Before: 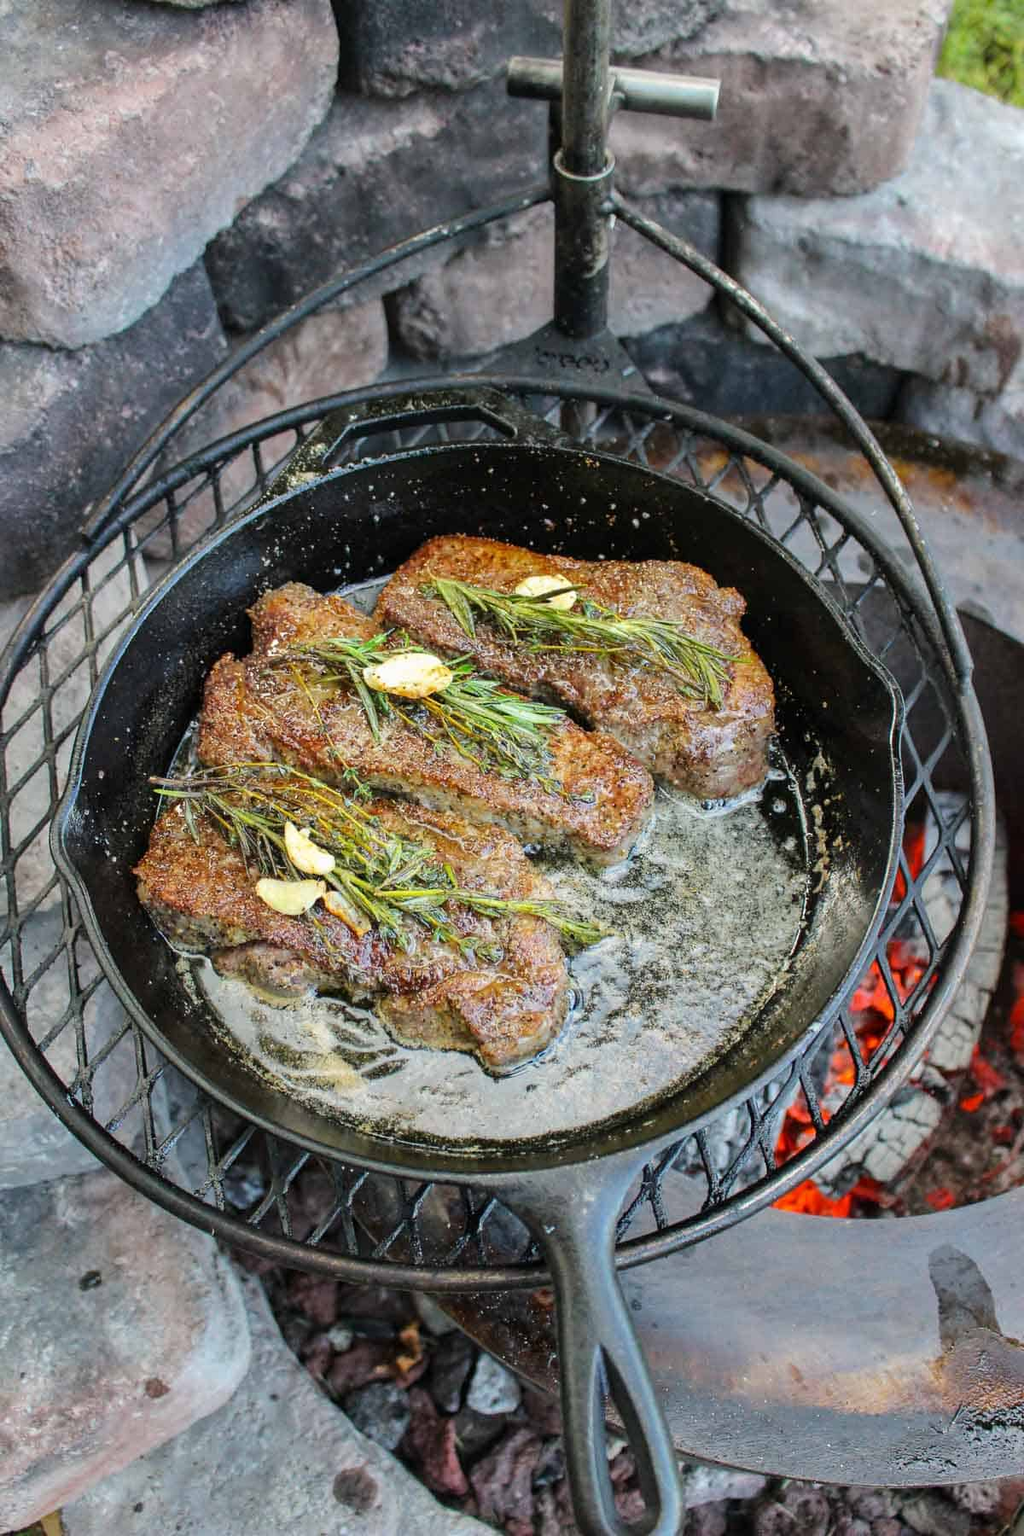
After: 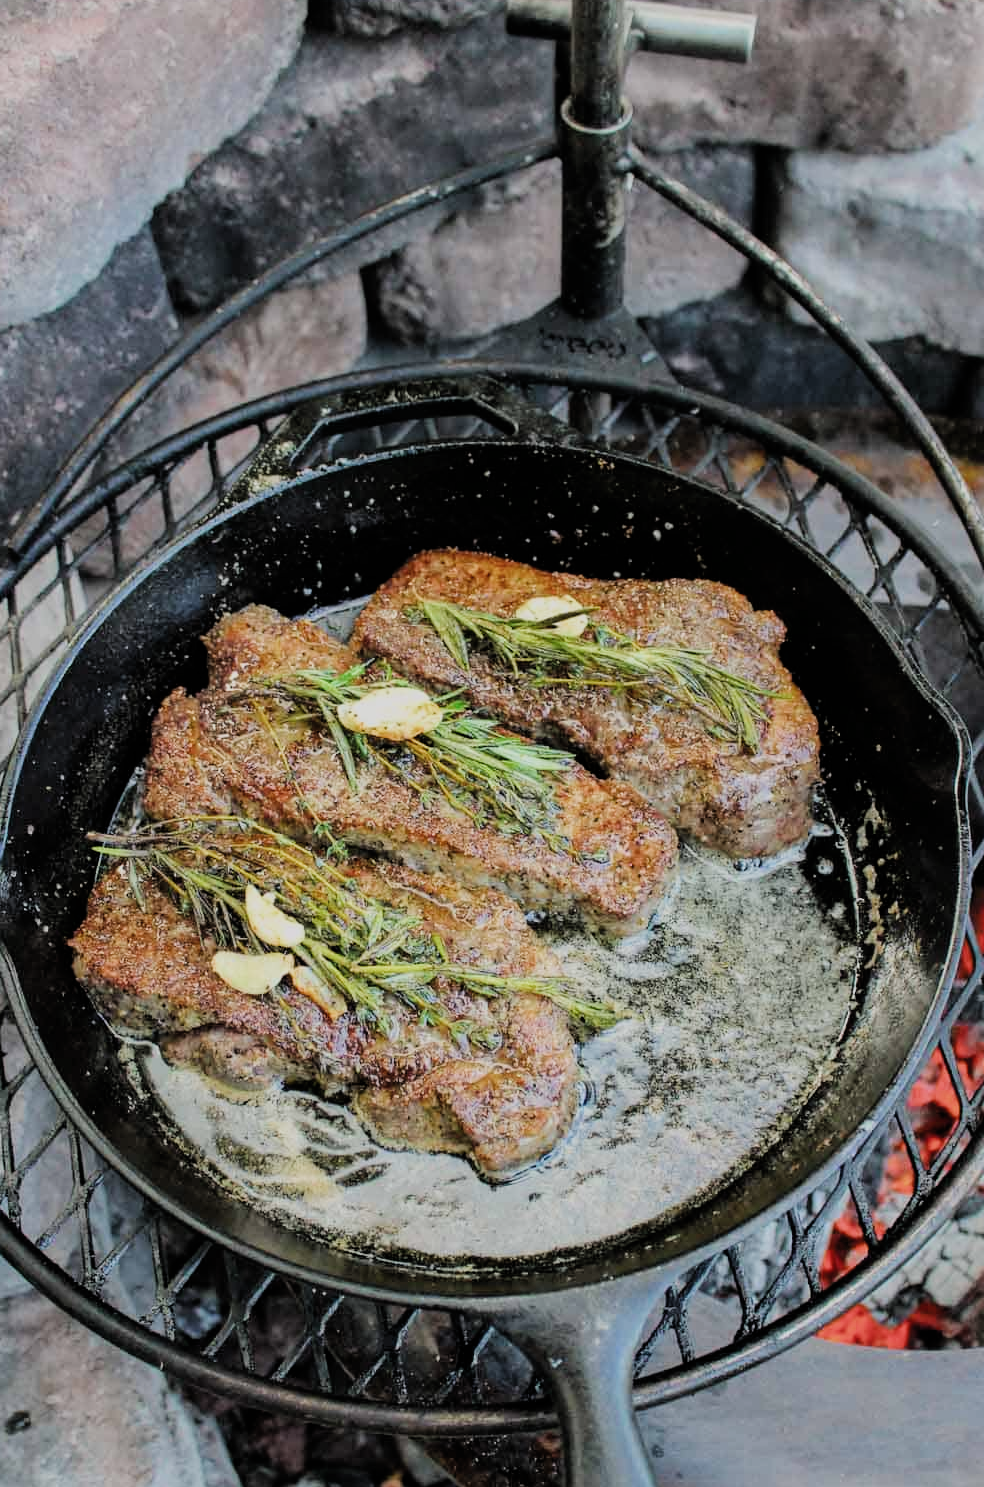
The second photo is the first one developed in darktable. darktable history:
crop and rotate: left 7.342%, top 4.379%, right 10.595%, bottom 12.98%
filmic rgb: black relative exposure -7.65 EV, white relative exposure 4.56 EV, hardness 3.61, contrast 1.106, color science v4 (2020)
